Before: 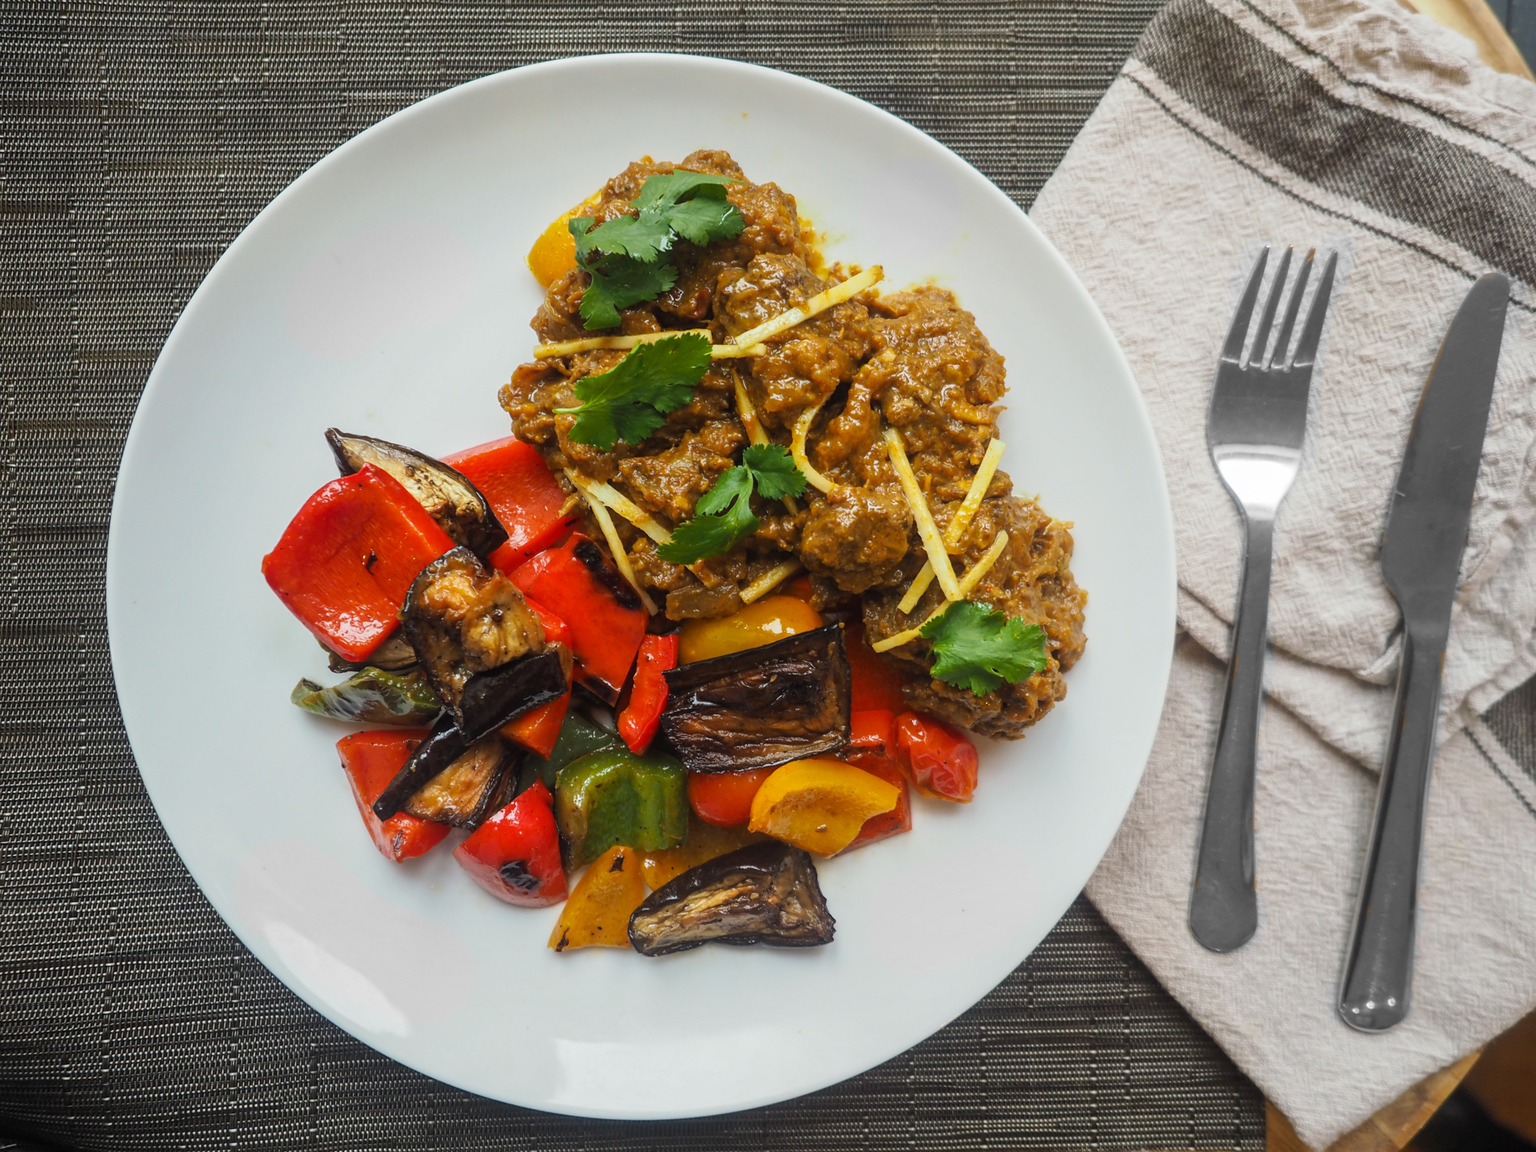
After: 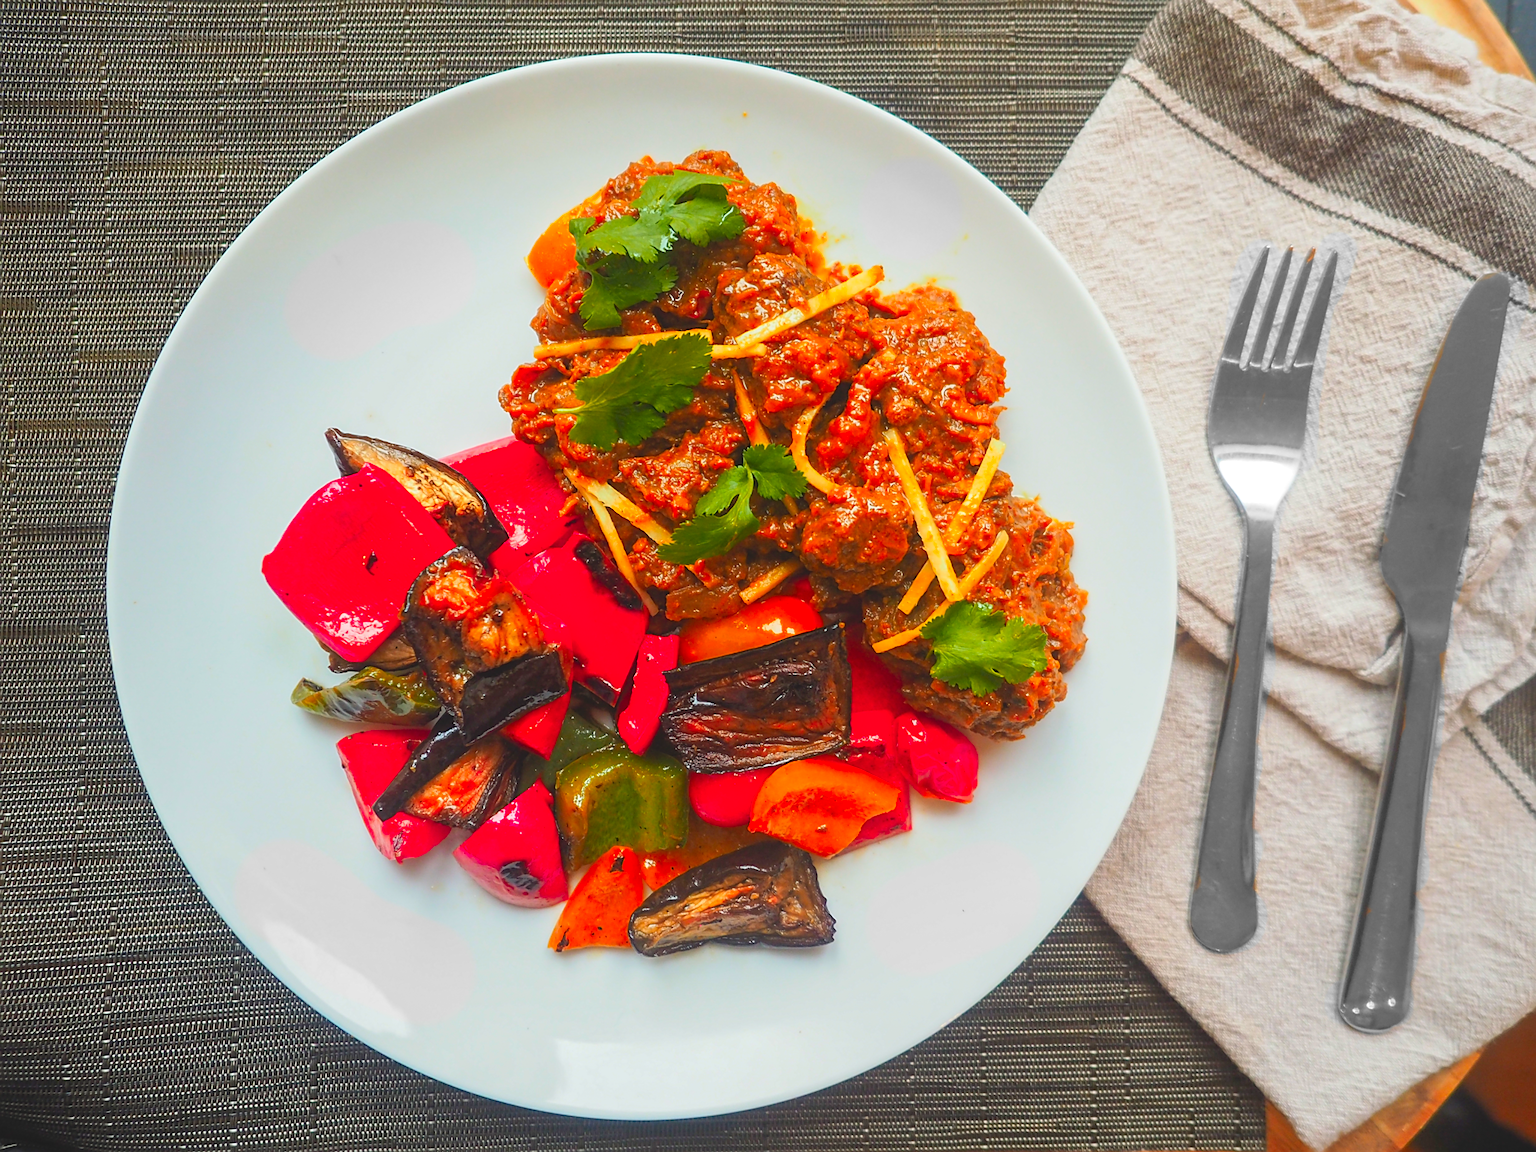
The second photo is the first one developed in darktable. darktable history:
exposure: black level correction 0.001, exposure 0.499 EV, compensate highlight preservation false
sharpen: on, module defaults
contrast brightness saturation: contrast -0.2, saturation 0.187
color zones: curves: ch1 [(0.24, 0.629) (0.75, 0.5)]; ch2 [(0.255, 0.454) (0.745, 0.491)], mix 23.66%
